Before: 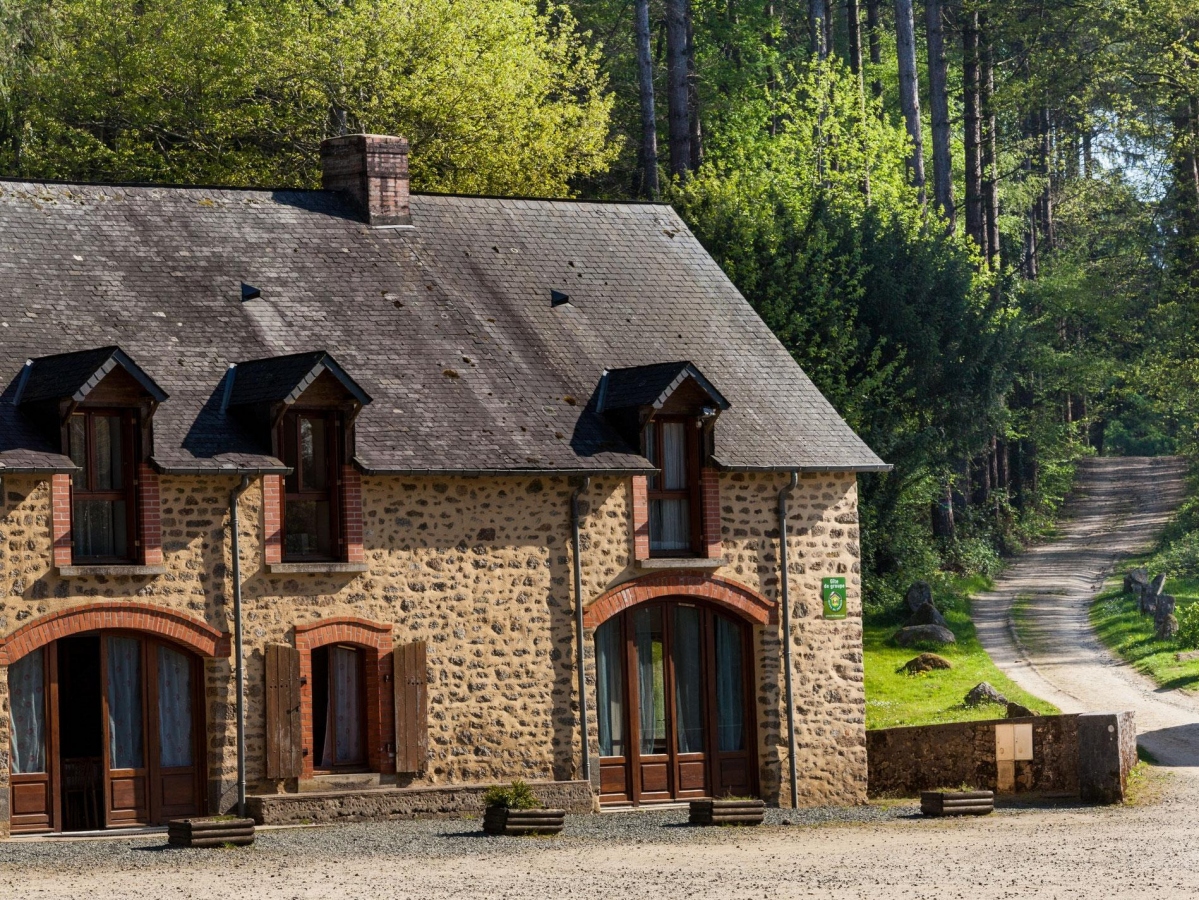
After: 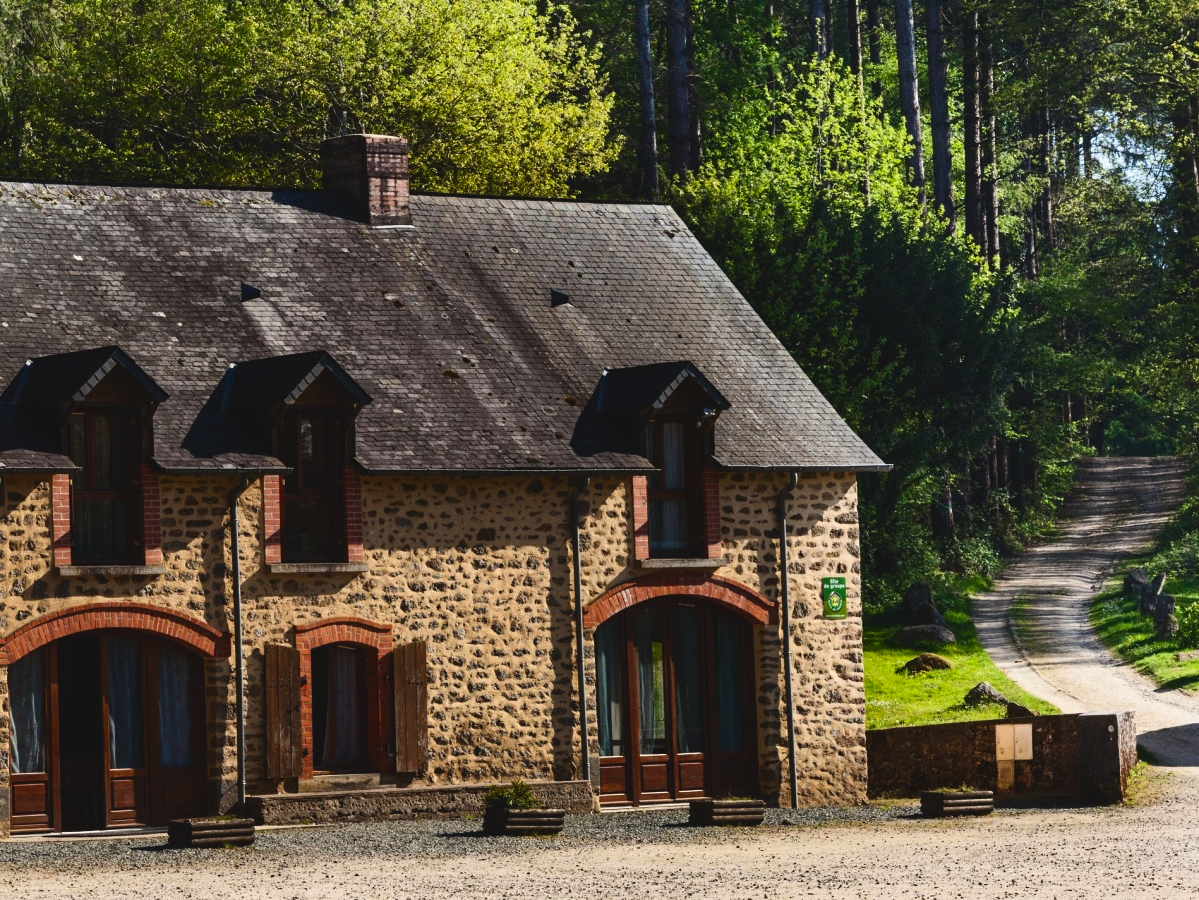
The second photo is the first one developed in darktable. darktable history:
contrast brightness saturation: contrast 0.22, brightness -0.19, saturation 0.24
exposure: black level correction -0.028, compensate highlight preservation false
sharpen: radius 5.325, amount 0.312, threshold 26.433
